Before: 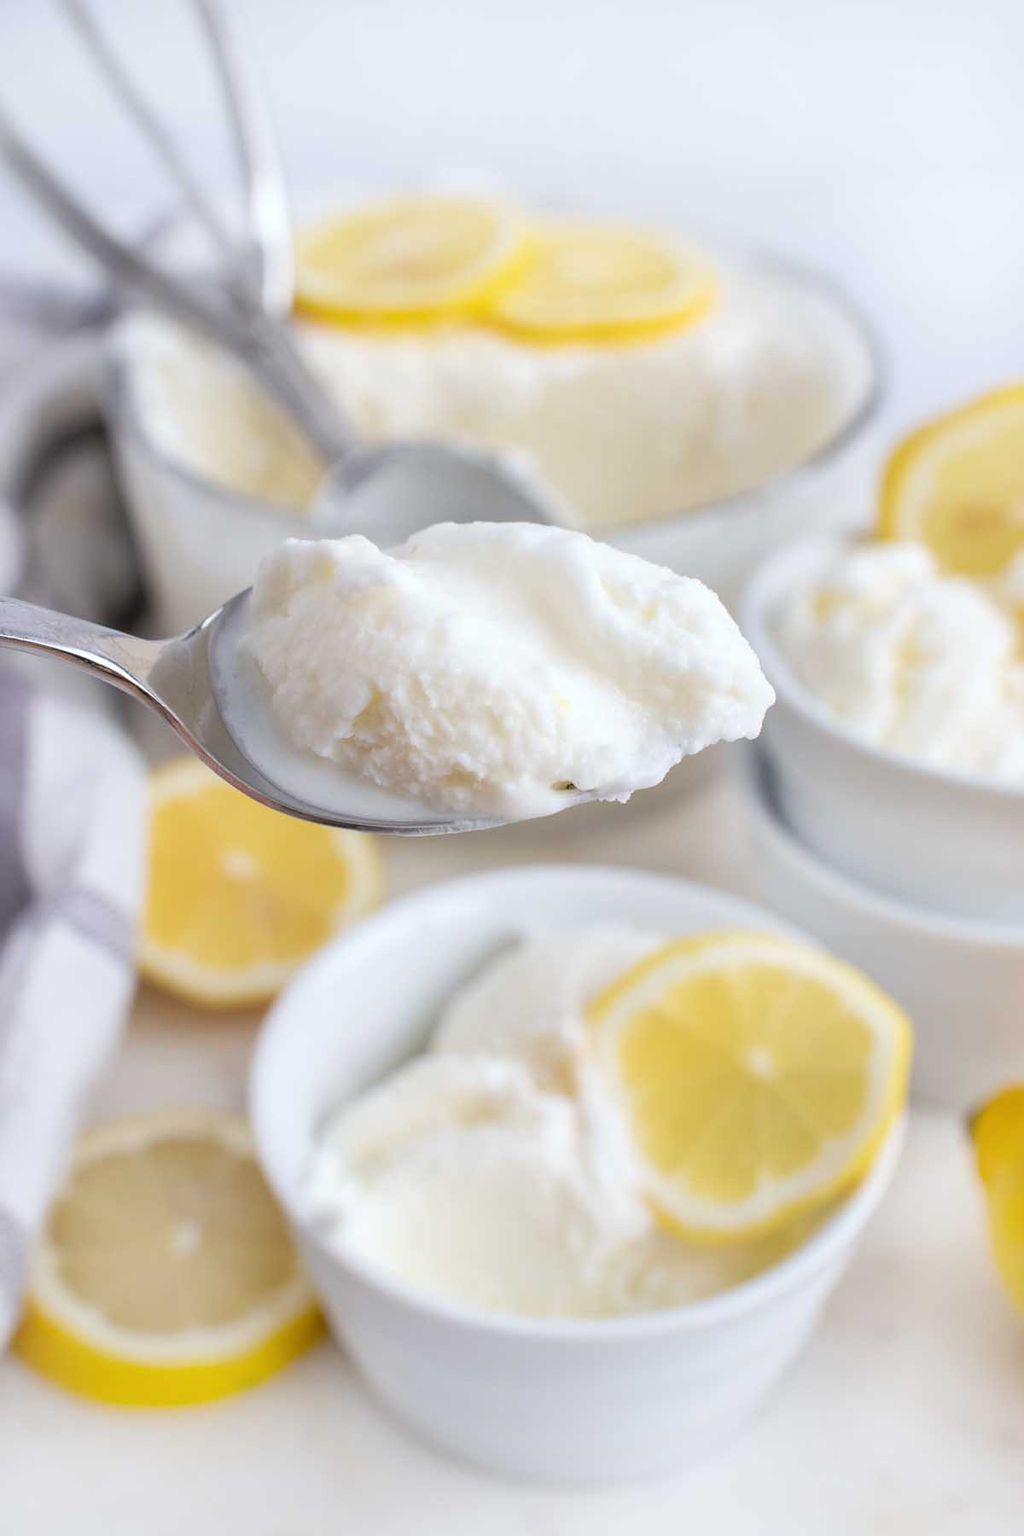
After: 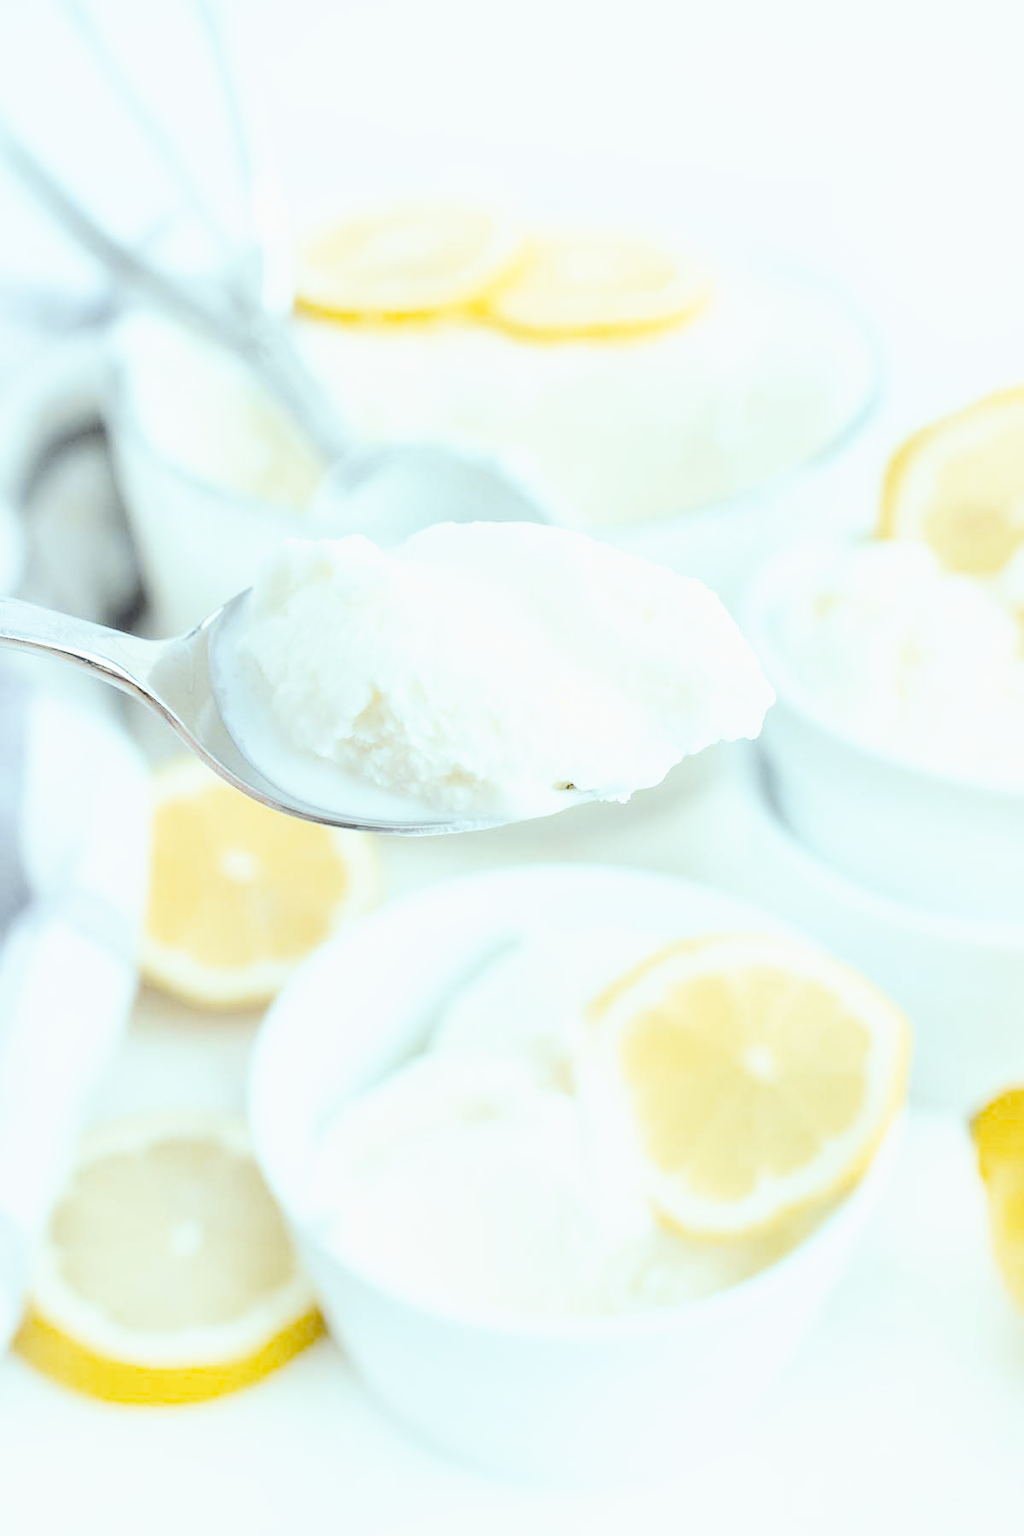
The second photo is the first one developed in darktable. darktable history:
tone curve: curves: ch0 [(0, 0) (0.003, 0) (0.011, 0.001) (0.025, 0.002) (0.044, 0.004) (0.069, 0.006) (0.1, 0.009) (0.136, 0.03) (0.177, 0.076) (0.224, 0.13) (0.277, 0.202) (0.335, 0.28) (0.399, 0.367) (0.468, 0.46) (0.543, 0.562) (0.623, 0.67) (0.709, 0.787) (0.801, 0.889) (0.898, 0.972) (1, 1)], preserve colors none
color look up table: target L [88.65, 79.4, 65.04, 58.12, 45.58, 32.59, 198.18, 92.94, 90.12, 75.64, 72.51, 80.52, 67.4, 66.01, 66.28, 58.12, 51.26, 53.69, 49.95, 39.04, 30.03, 85.98, 81.12, 81.06, 74.93, 67.08, 55.15, 52.84, 52.5, 51.82, 45.19, 34.95, 26.14, 23.81, 25.52, 20.77, 17.7, 13.77, 11.66, 10.51, 81.61, 81.69, 81.15, 81.42, 81.27, 69.33, 62.3, 50.03, 45.21], target a [-11.62, -8.873, -20.49, -40.24, -34.73, -11.75, 0, -0.001, -11.29, 4.475, 2.396, -5.128, 25.56, 15.74, 8.823, 27.37, 38.8, 35.2, 35.62, 34.89, 9.14, -10.42, -5.559, -9.073, -7.2, -6.085, 1.574, 32.03, 18.17, -4.378, -2.64, 10.43, -0.665, 11.87, 16.57, -1.342, -0.186, 1.235, 1.774, 4.281, -10.97, -15.77, -13.86, -11.03, -12.45, -29.56, -23.17, -15.36, -7.187], target b [-1.857, -2.492, 50.02, 25.23, 26.72, 15.02, 0.001, 0.005, -1.91, 66.68, 63.77, -1.957, 53.36, 57.57, 9.622, 48.47, 23.01, -5.82, 14.35, 21.35, 9.214, -3.001, -2.945, -2.699, -1.631, -1.703, -25.48, -15.57, -30.71, -49.87, -2.05, -49.76, -4.23, -16.32, -46.53, -1.595, -5.595, -6.378, -5.808, -6.817, -2.693, -7.106, -4.705, -5.065, -8.953, -4.275, -30.72, -29.97, -25.41], num patches 49
